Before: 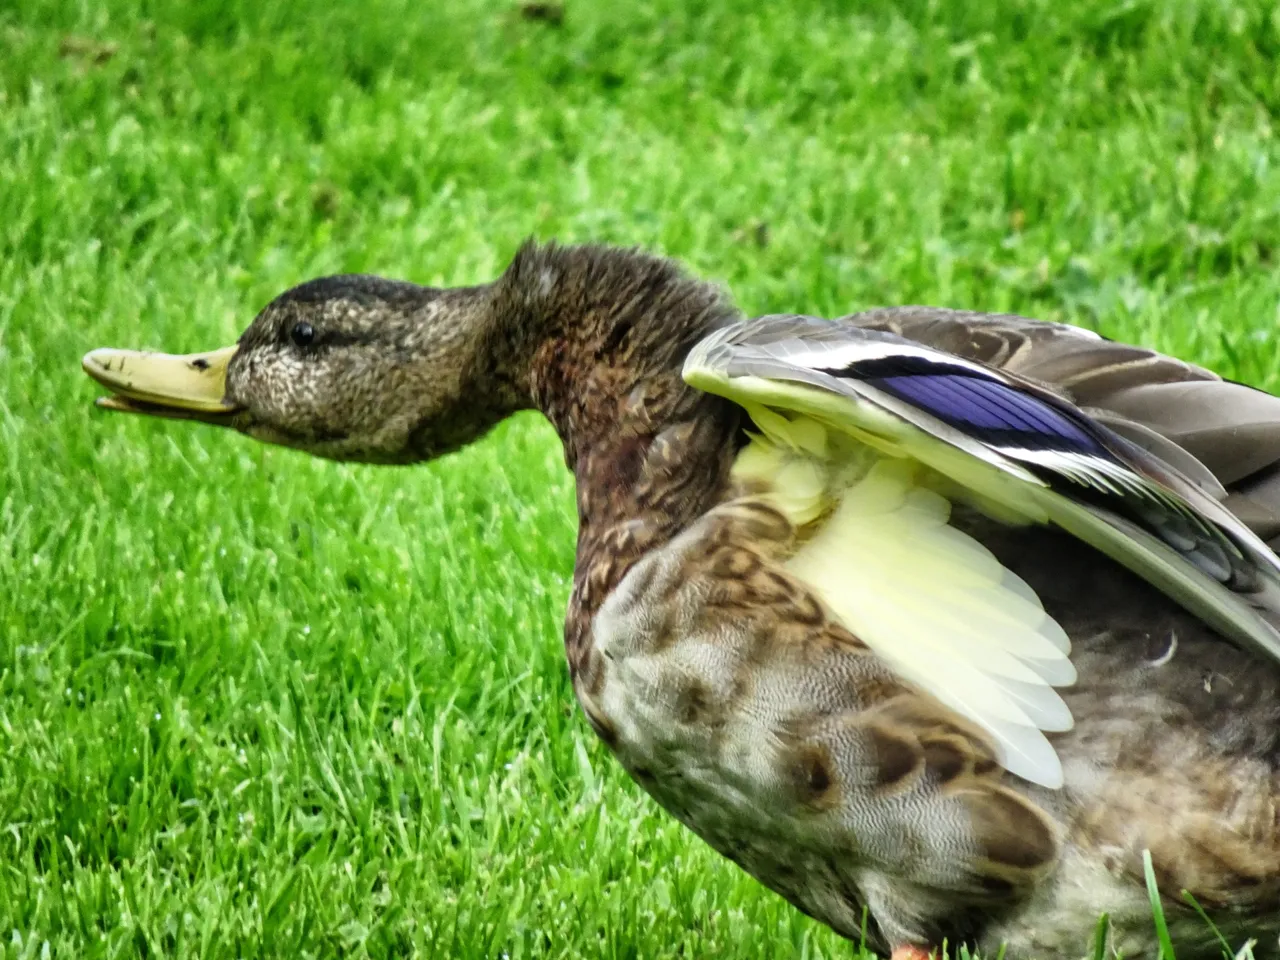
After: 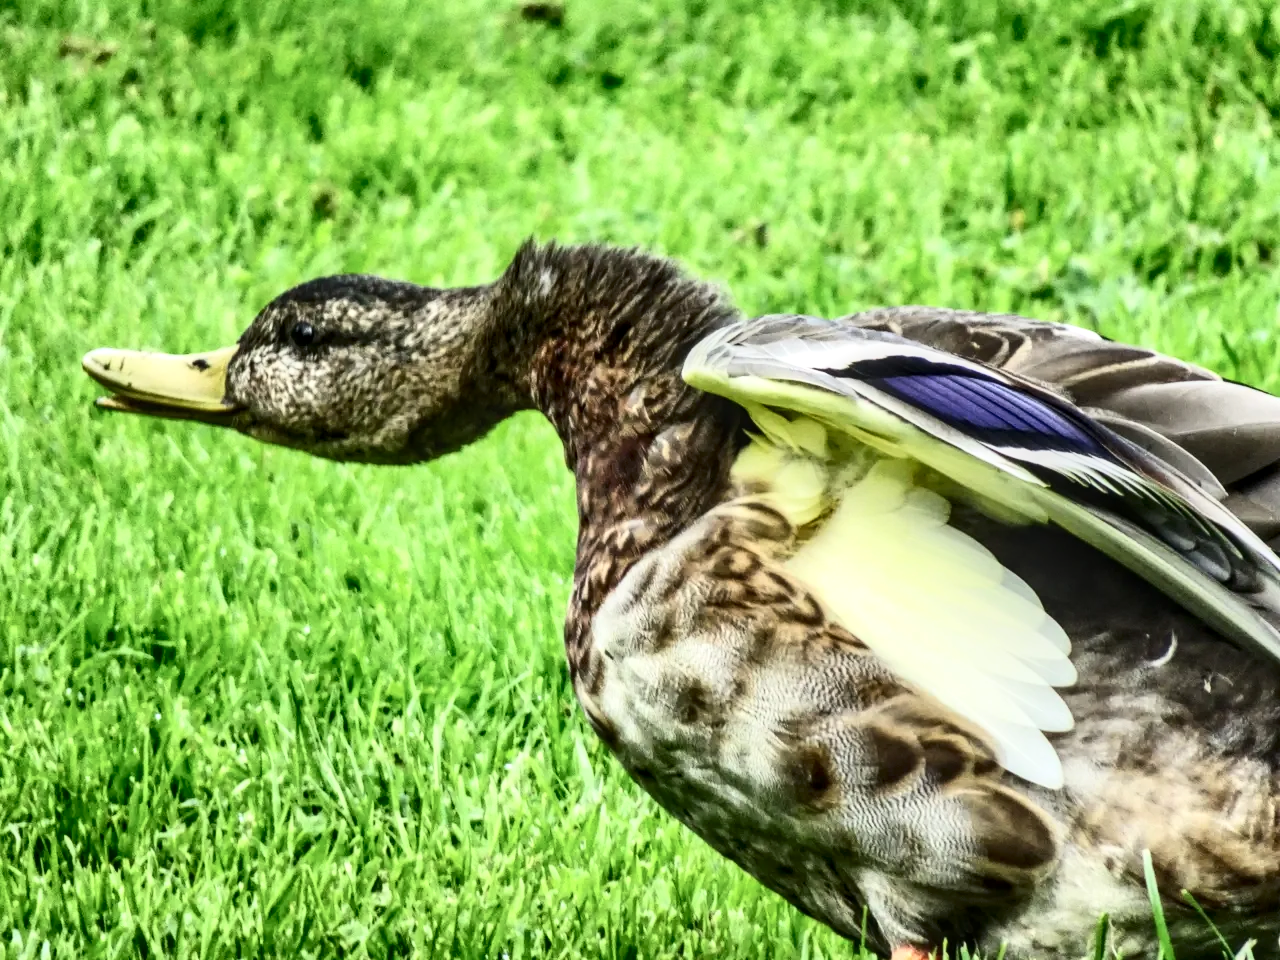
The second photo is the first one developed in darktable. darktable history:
contrast brightness saturation: contrast 0.375, brightness 0.102
local contrast: detail 130%
